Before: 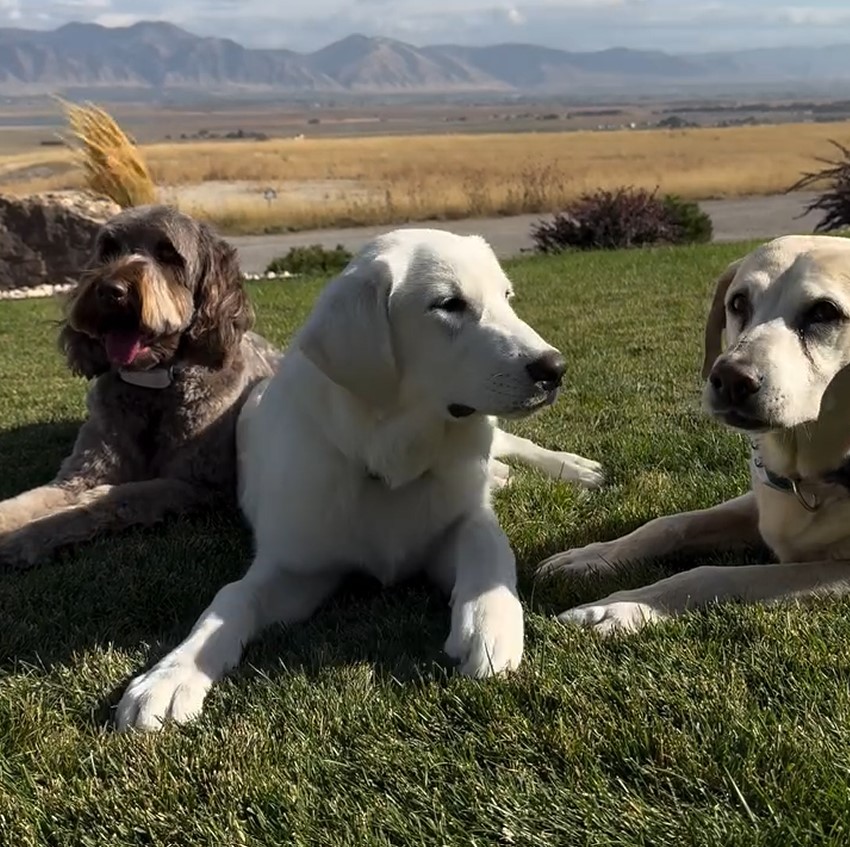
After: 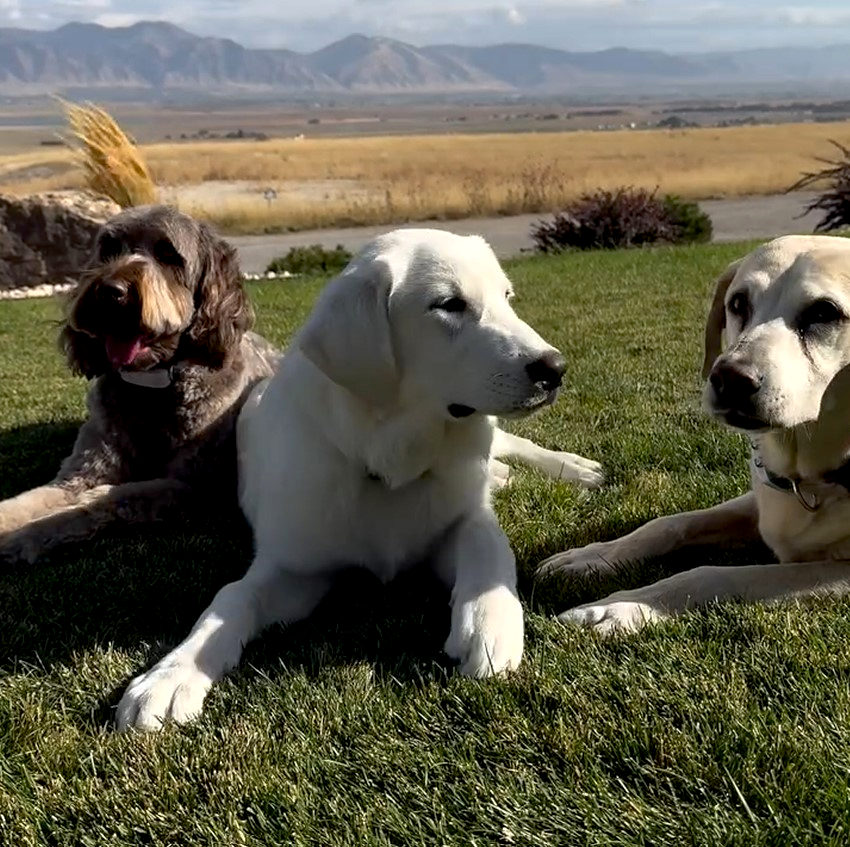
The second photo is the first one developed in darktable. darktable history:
exposure: black level correction 0.007, exposure 0.157 EV, compensate highlight preservation false
